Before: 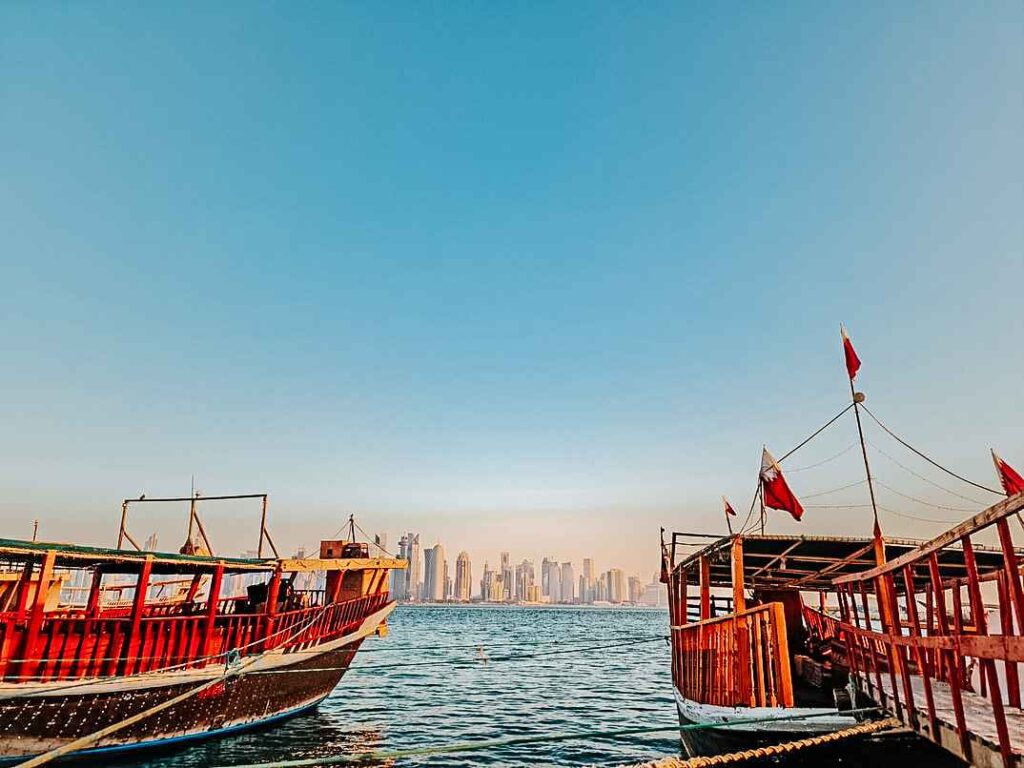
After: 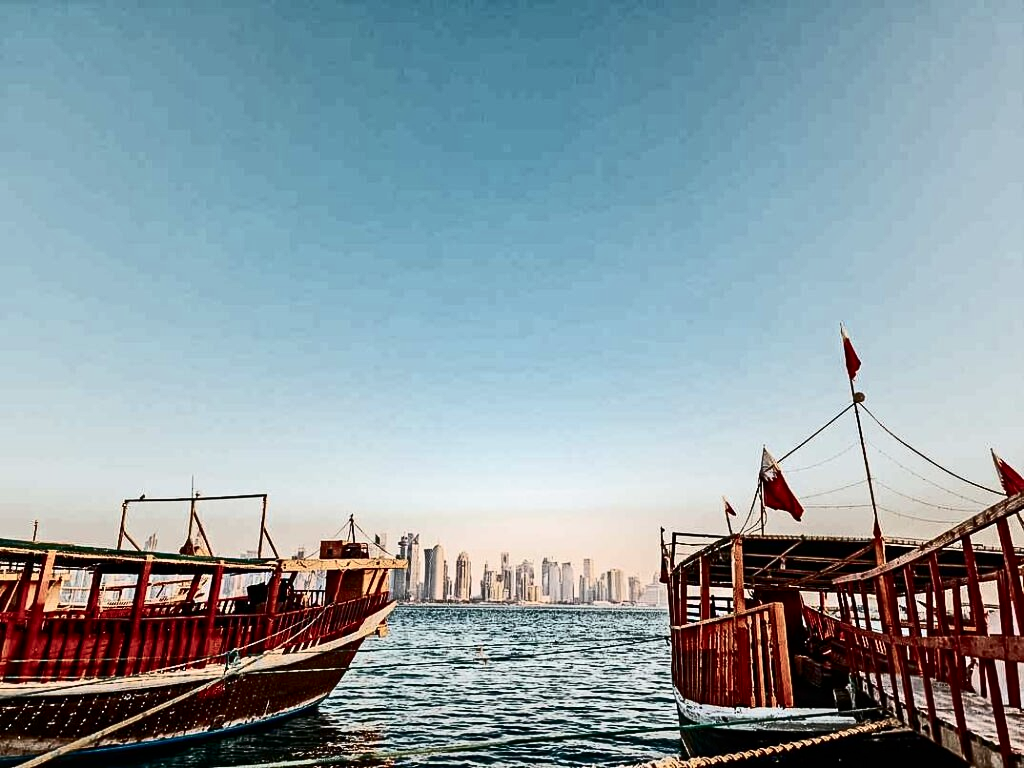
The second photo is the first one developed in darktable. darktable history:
color balance rgb: perceptual saturation grading › highlights -31.88%, perceptual saturation grading › mid-tones 5.8%, perceptual saturation grading › shadows 18.12%, perceptual brilliance grading › highlights 3.62%, perceptual brilliance grading › mid-tones -18.12%, perceptual brilliance grading › shadows -41.3%
white balance: emerald 1
contrast brightness saturation: contrast 0.28
